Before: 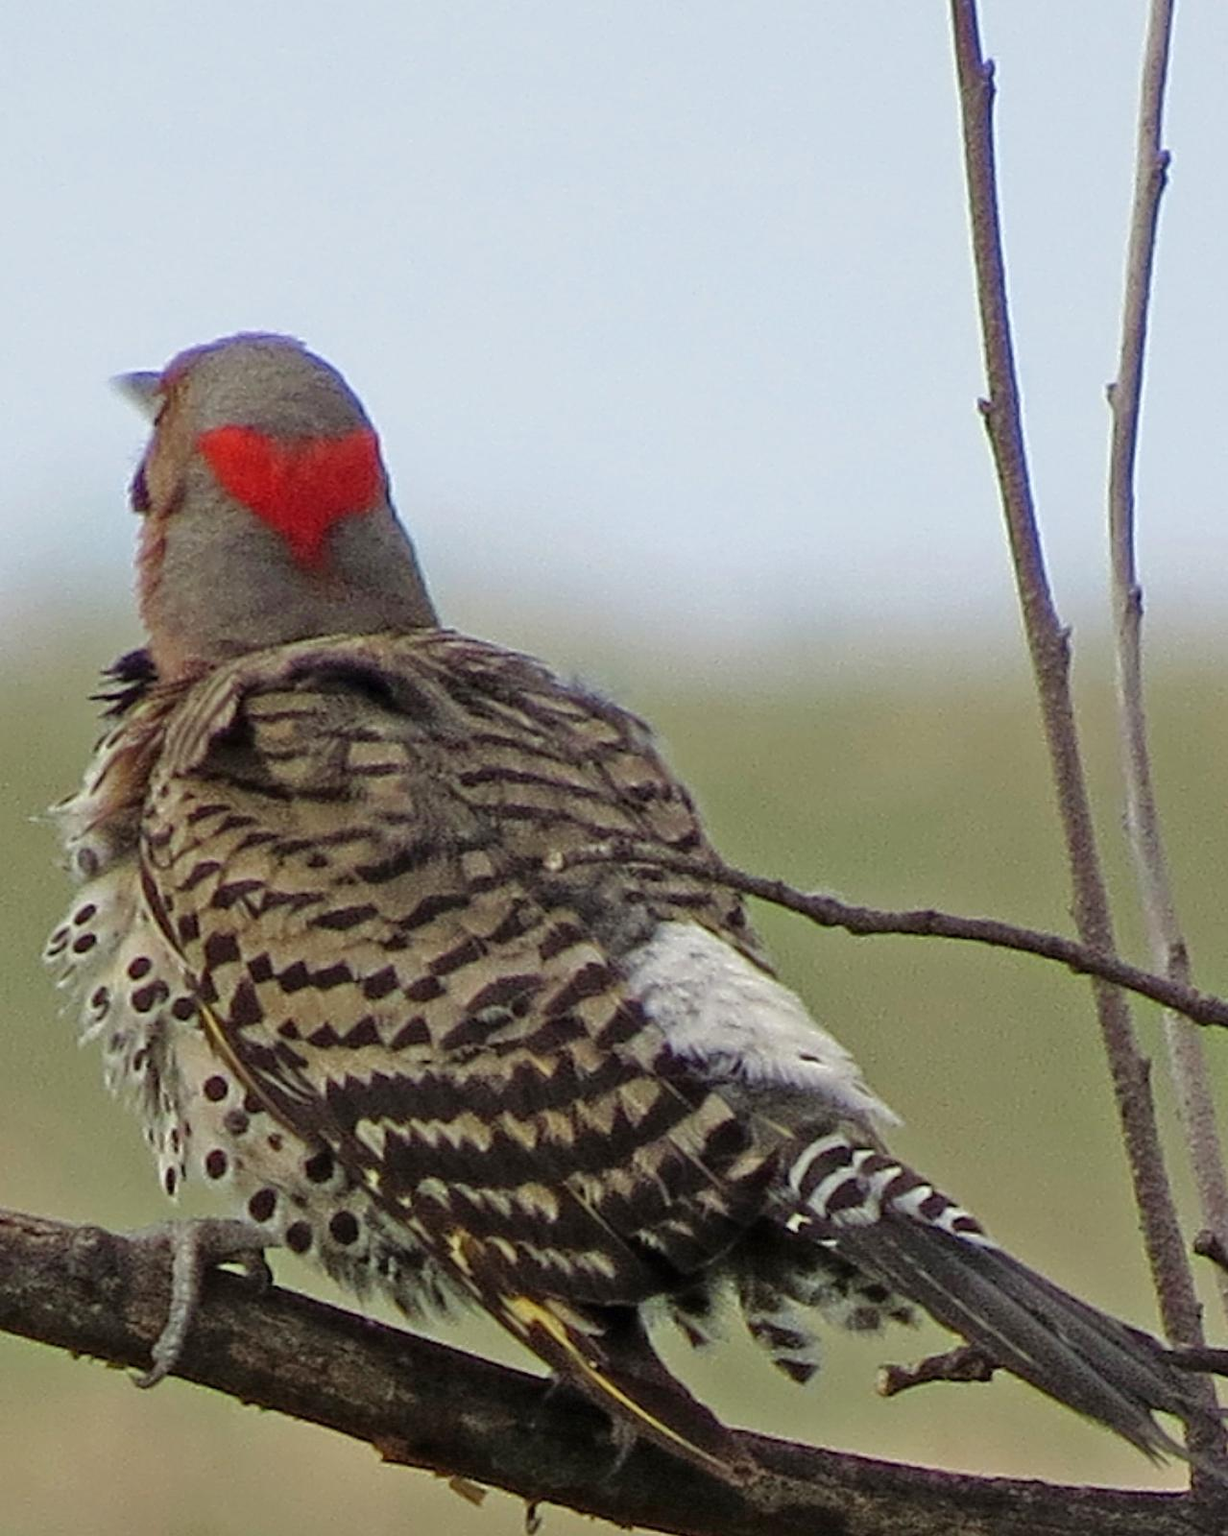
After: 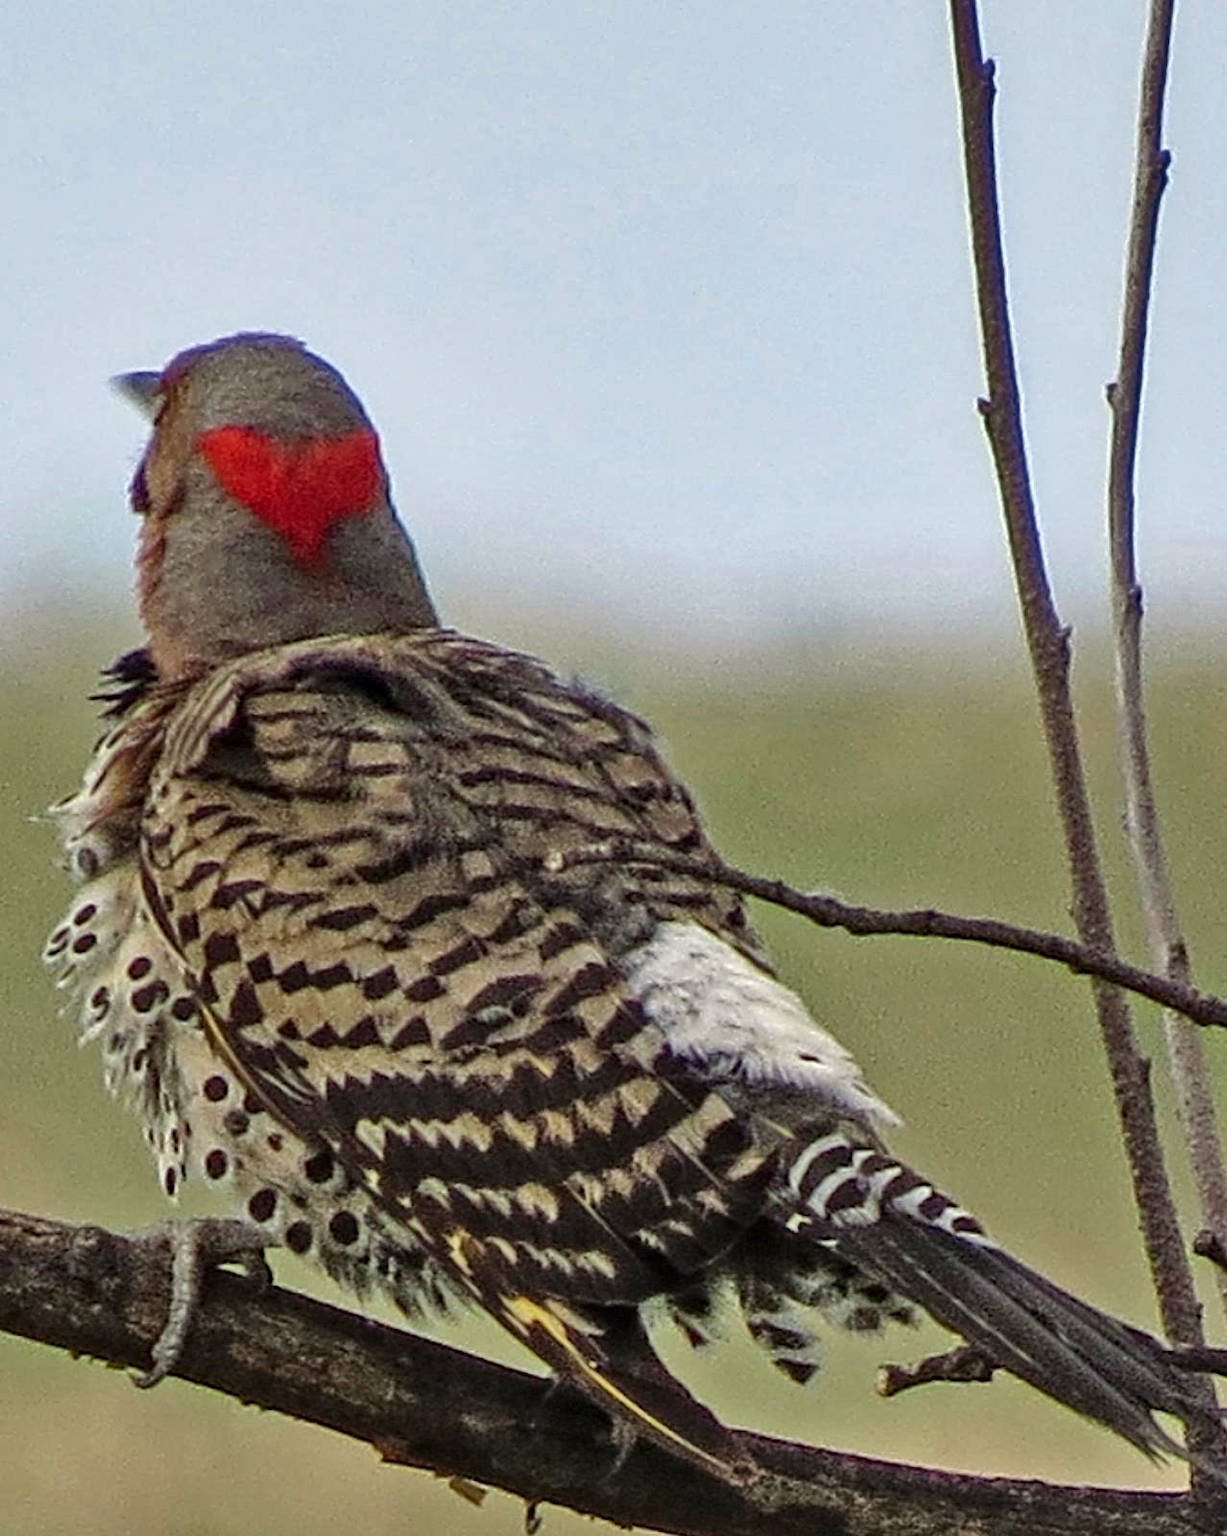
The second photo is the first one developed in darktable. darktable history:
local contrast: on, module defaults
exposure: black level correction -0.003, exposure 0.039 EV, compensate highlight preservation false
shadows and highlights: shadows 52.72, soften with gaussian
contrast brightness saturation: contrast 0.135
haze removal: adaptive false
